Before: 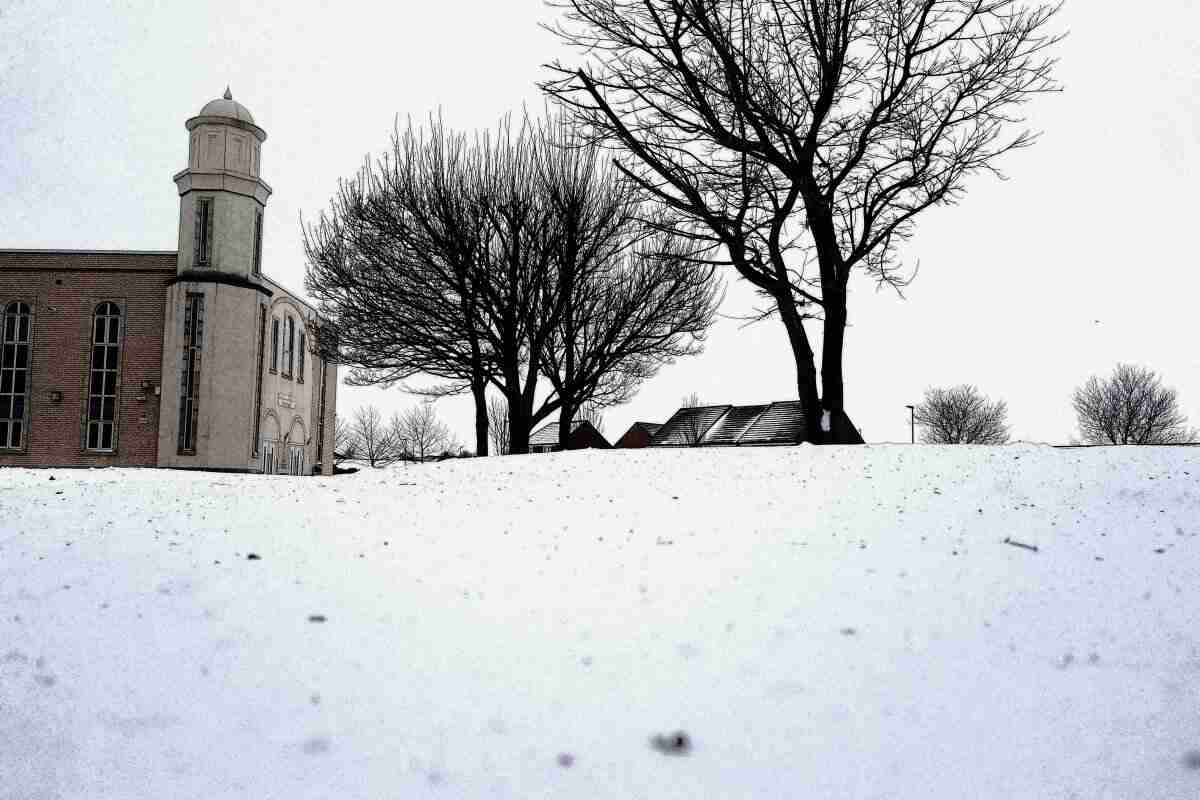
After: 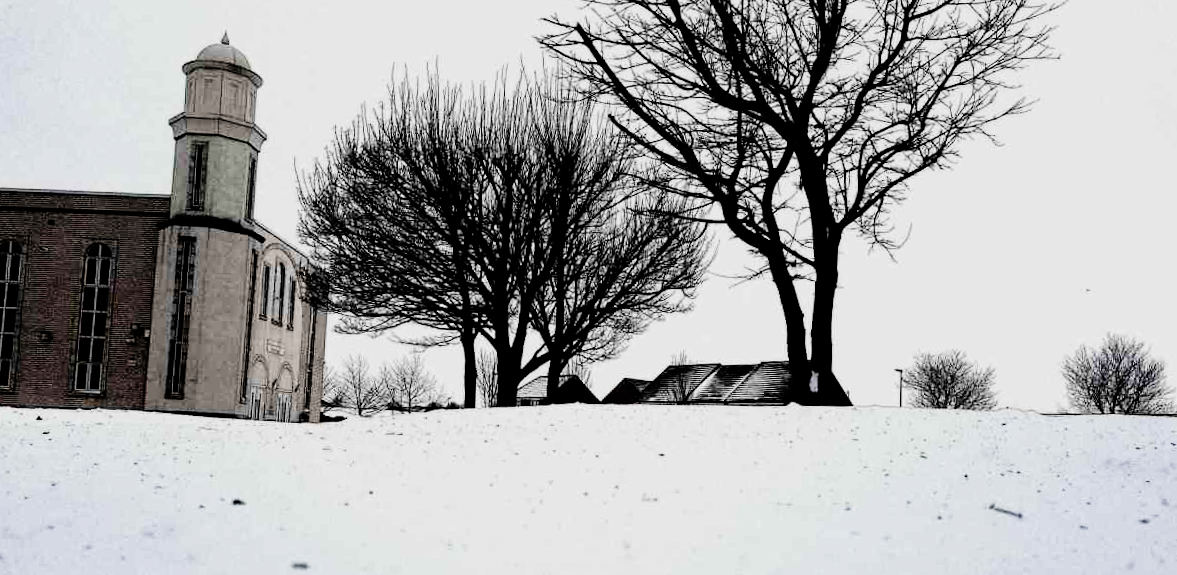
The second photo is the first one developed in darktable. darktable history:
rotate and perspective: rotation 1.57°, crop left 0.018, crop right 0.982, crop top 0.039, crop bottom 0.961
filmic rgb: black relative exposure -5 EV, white relative exposure 3.5 EV, hardness 3.19, contrast 1.4, highlights saturation mix -50%
crop: top 3.857%, bottom 21.132%
